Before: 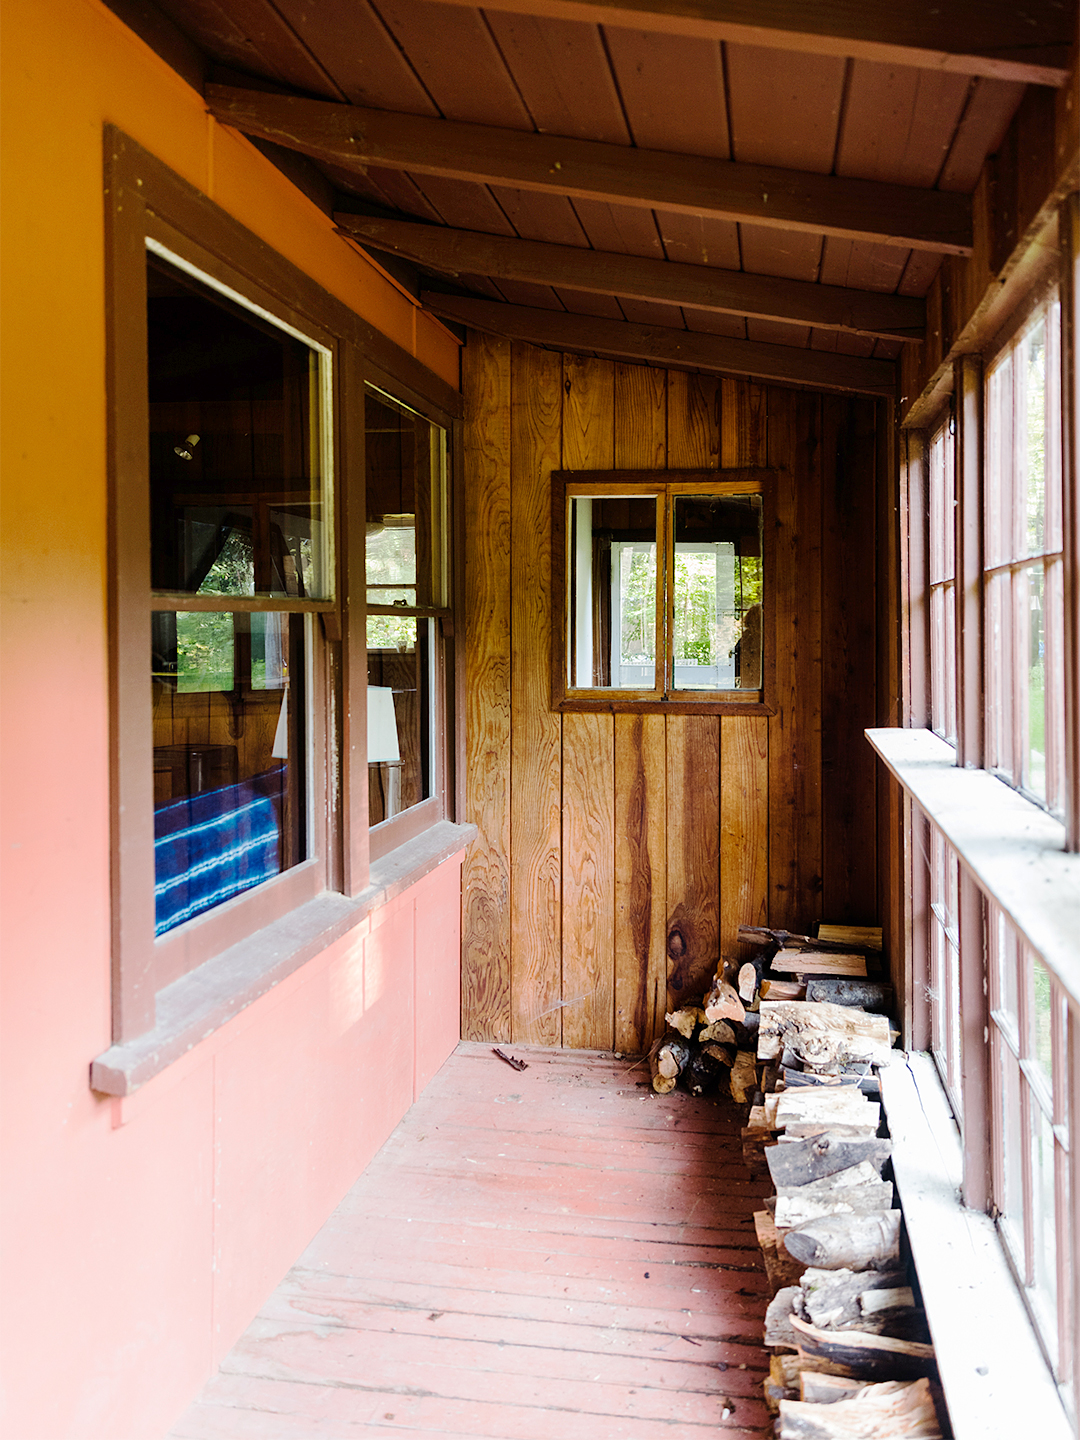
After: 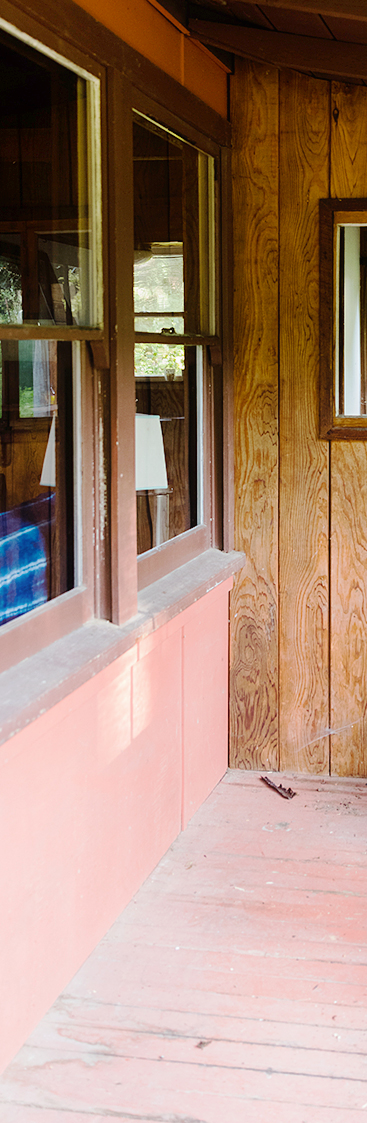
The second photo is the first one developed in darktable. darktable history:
color correction: highlights a* -0.123, highlights b* 0.108
crop and rotate: left 21.548%, top 18.946%, right 44.434%, bottom 3.007%
contrast equalizer: octaves 7, y [[0.6 ×6], [0.55 ×6], [0 ×6], [0 ×6], [0 ×6]], mix -0.198
